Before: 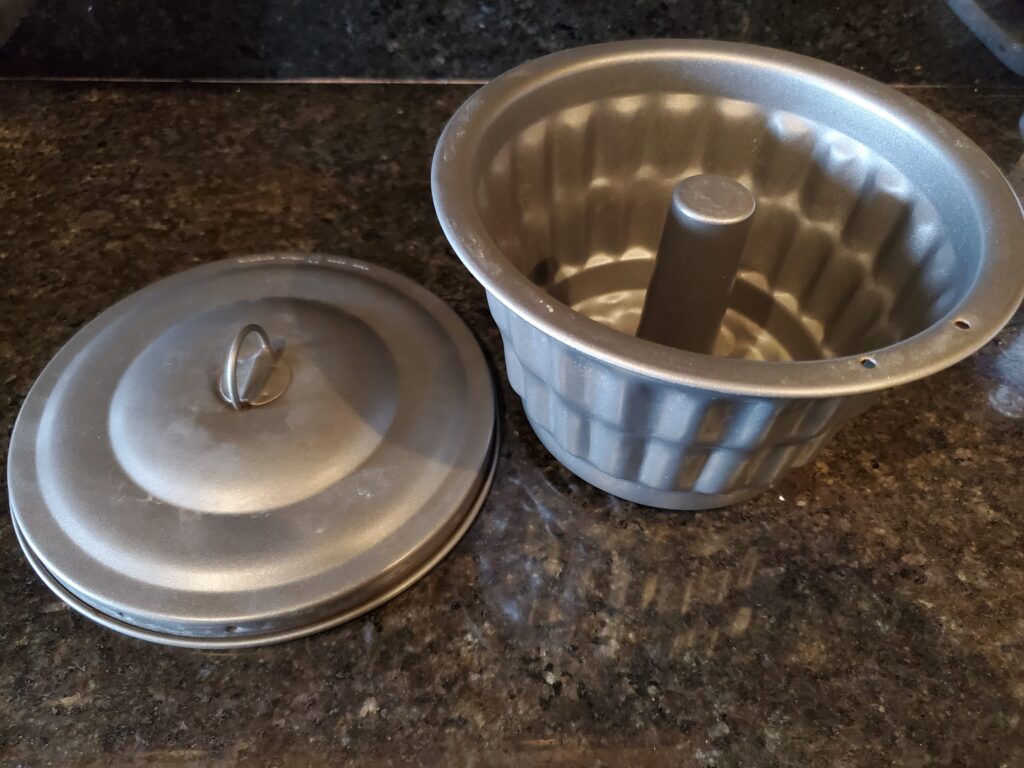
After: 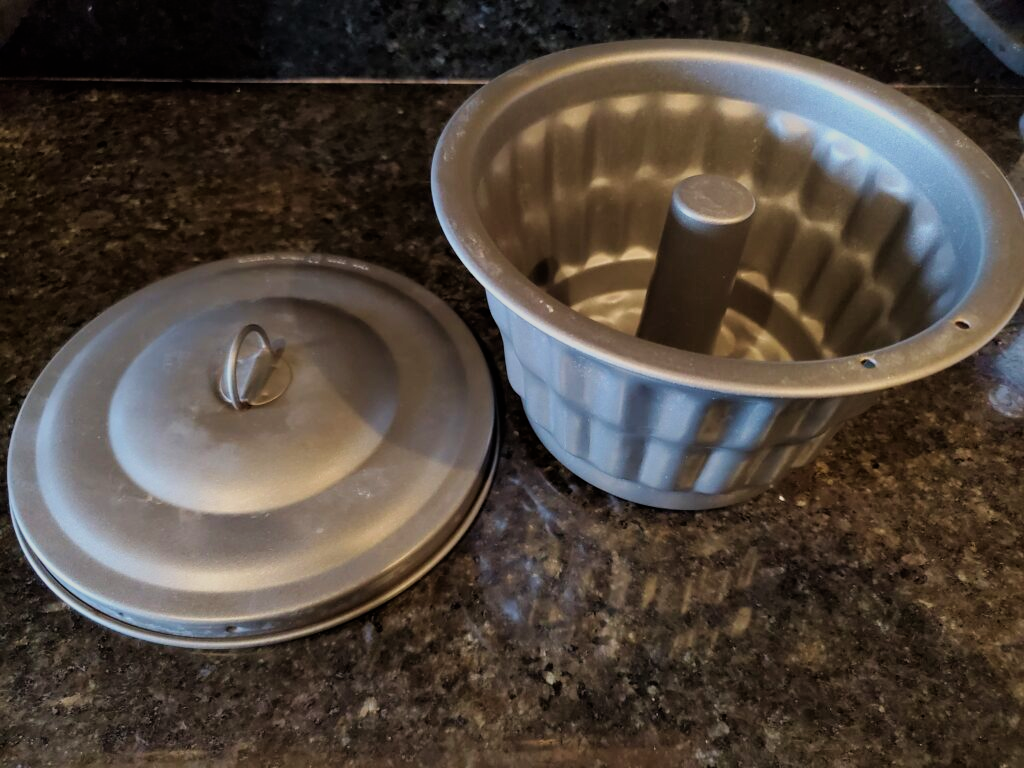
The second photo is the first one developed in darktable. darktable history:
velvia: on, module defaults
filmic rgb: black relative exposure -7.65 EV, white relative exposure 4.56 EV, hardness 3.61, color science v6 (2022)
